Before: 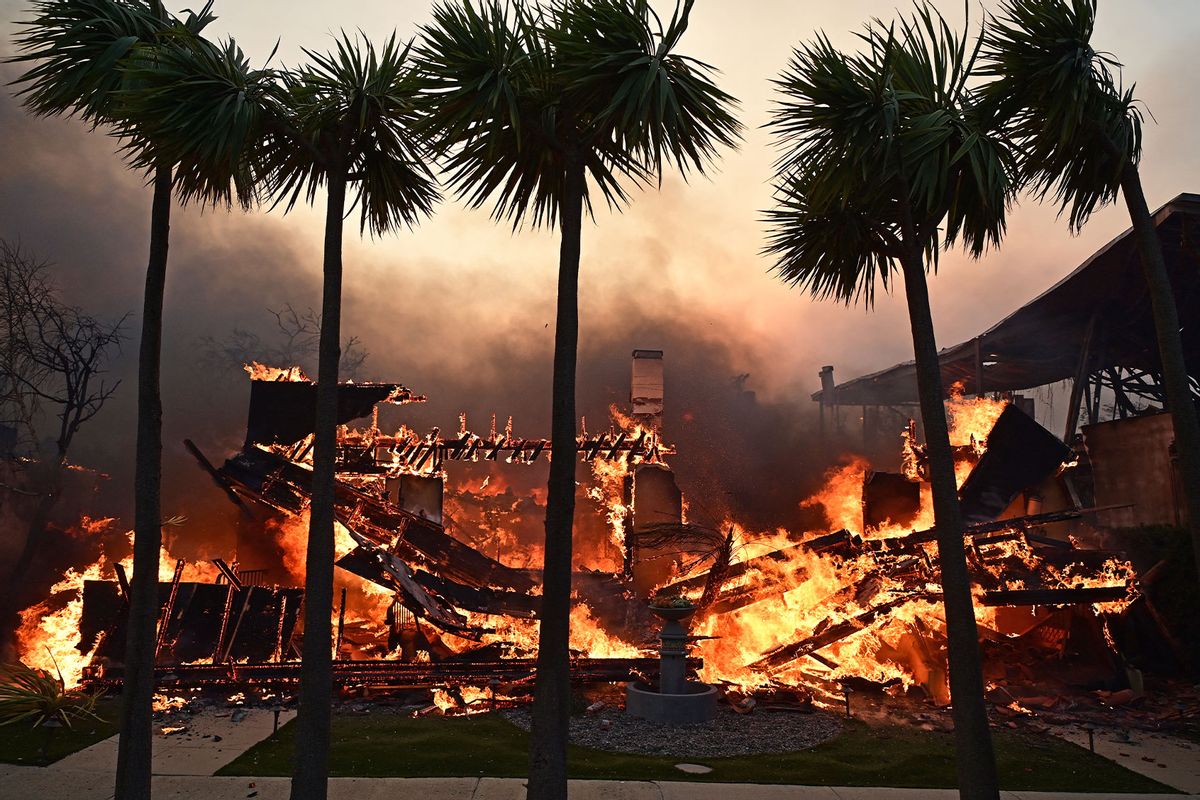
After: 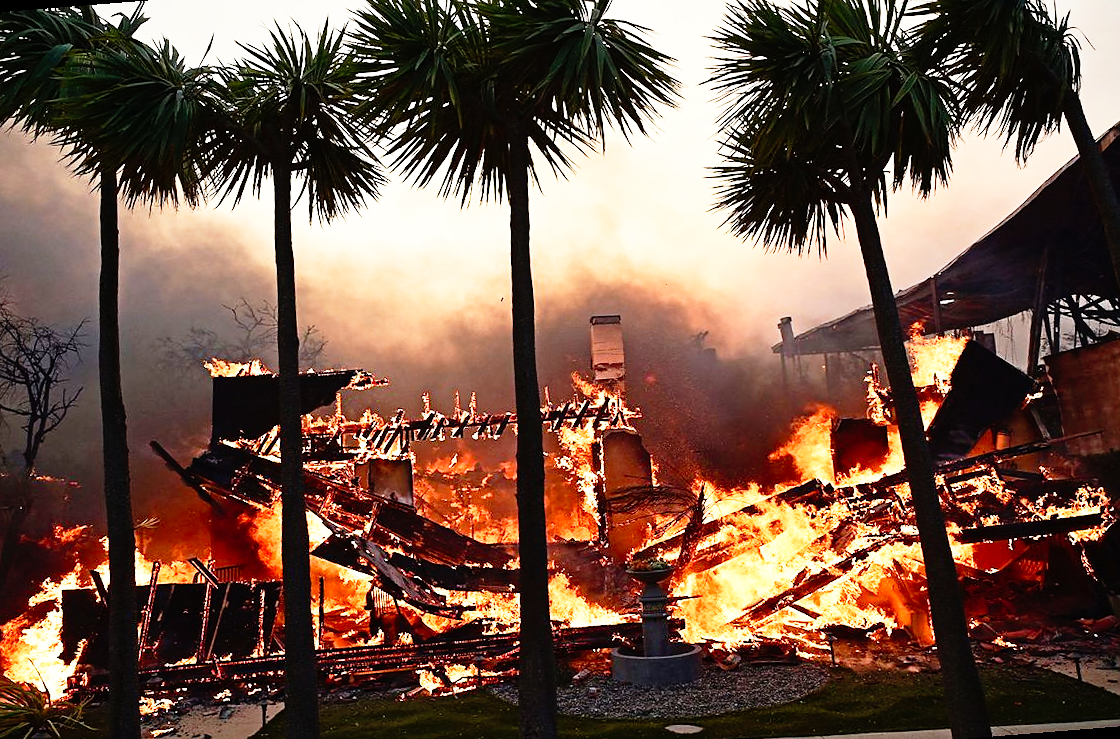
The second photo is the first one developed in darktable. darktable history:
sharpen: radius 1
rotate and perspective: rotation -4.57°, crop left 0.054, crop right 0.944, crop top 0.087, crop bottom 0.914
base curve: curves: ch0 [(0, 0) (0.012, 0.01) (0.073, 0.168) (0.31, 0.711) (0.645, 0.957) (1, 1)], preserve colors none
